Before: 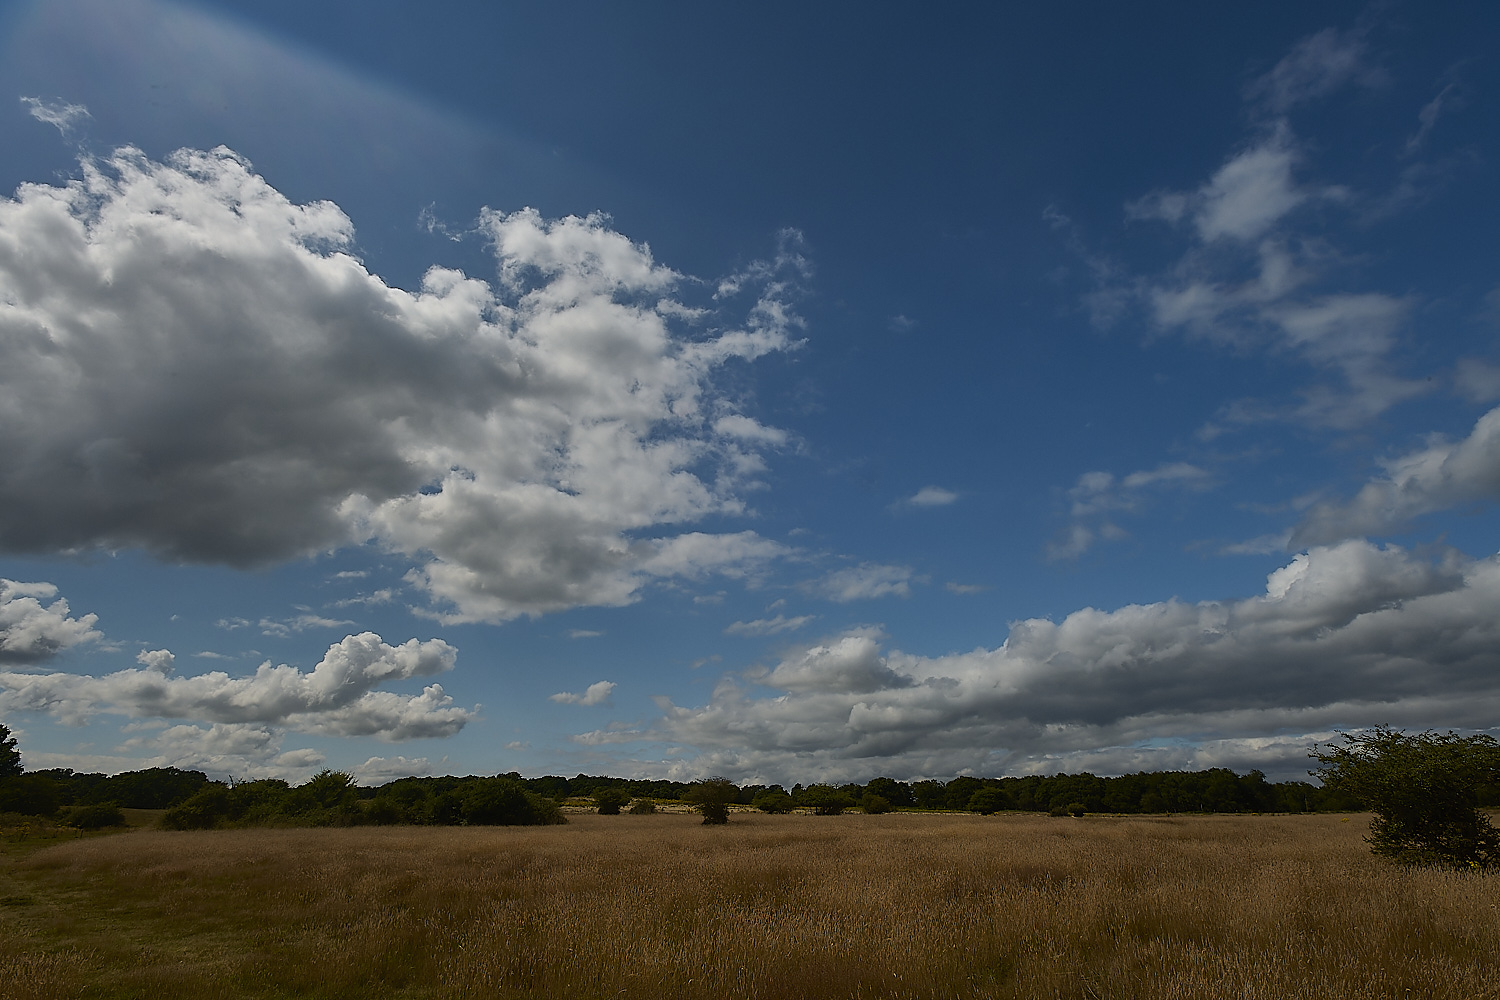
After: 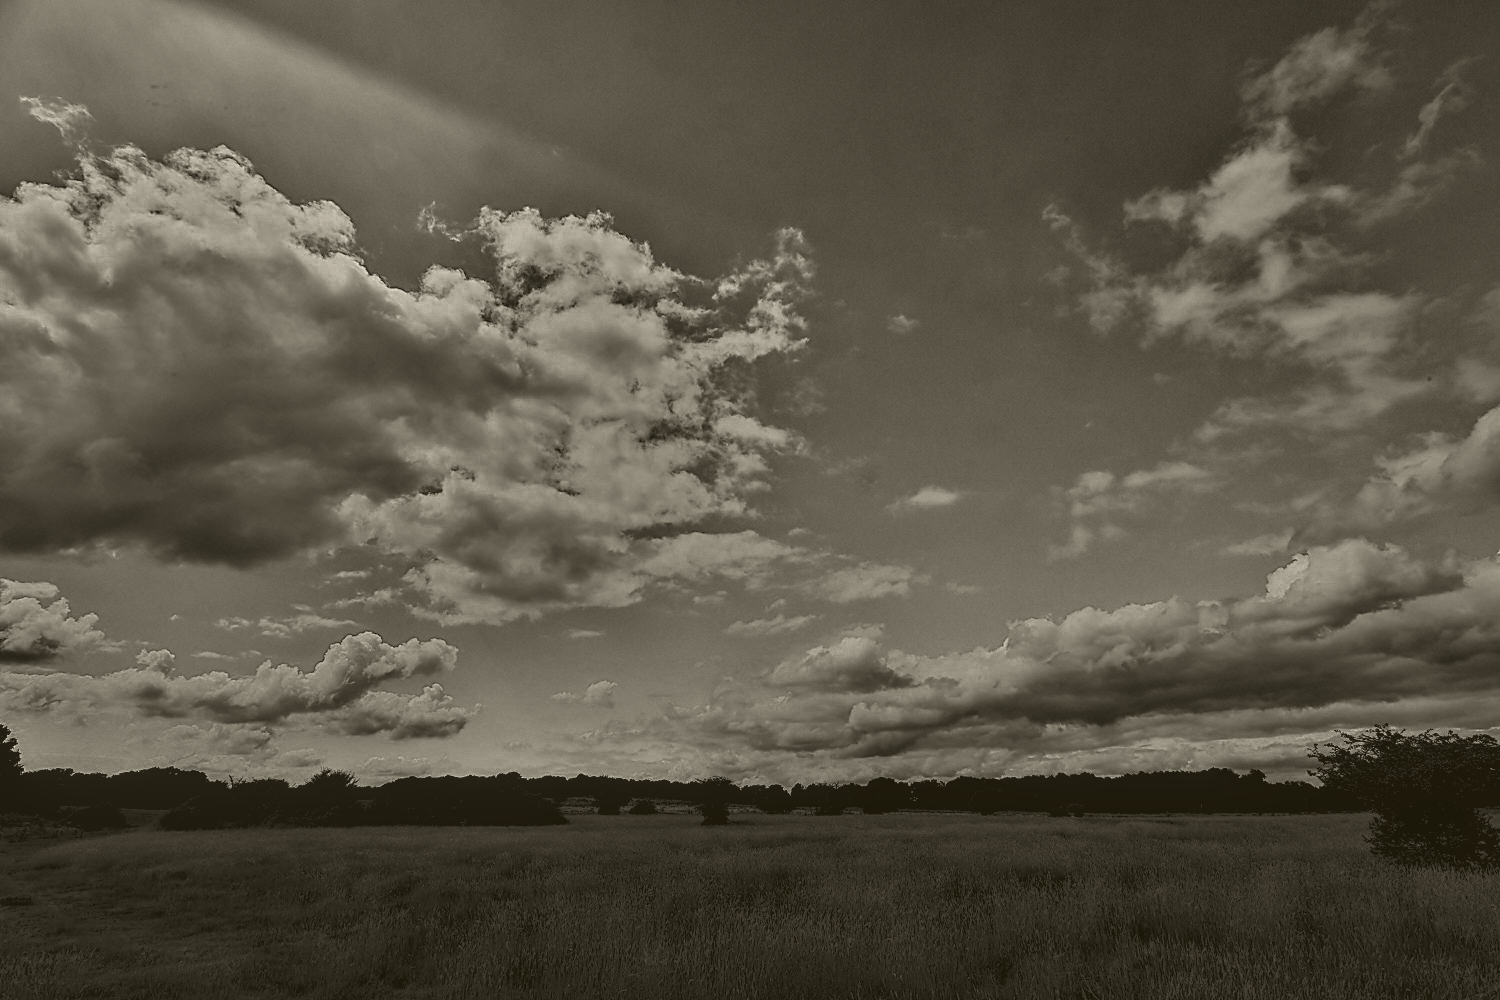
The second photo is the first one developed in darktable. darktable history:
local contrast: detail 130%
color balance rgb: linear chroma grading › global chroma 15%, perceptual saturation grading › global saturation 30%
color zones: curves: ch0 [(0.287, 0.048) (0.493, 0.484) (0.737, 0.816)]; ch1 [(0, 0) (0.143, 0) (0.286, 0) (0.429, 0) (0.571, 0) (0.714, 0) (0.857, 0)]
contrast equalizer: octaves 7, y [[0.48, 0.654, 0.731, 0.706, 0.772, 0.382], [0.55 ×6], [0 ×6], [0 ×6], [0 ×6]] | blend: blend mode normal, opacity 100%; mask: uniform (no mask)
colorize: hue 41.44°, saturation 22%, source mix 60%, lightness 10.61%
